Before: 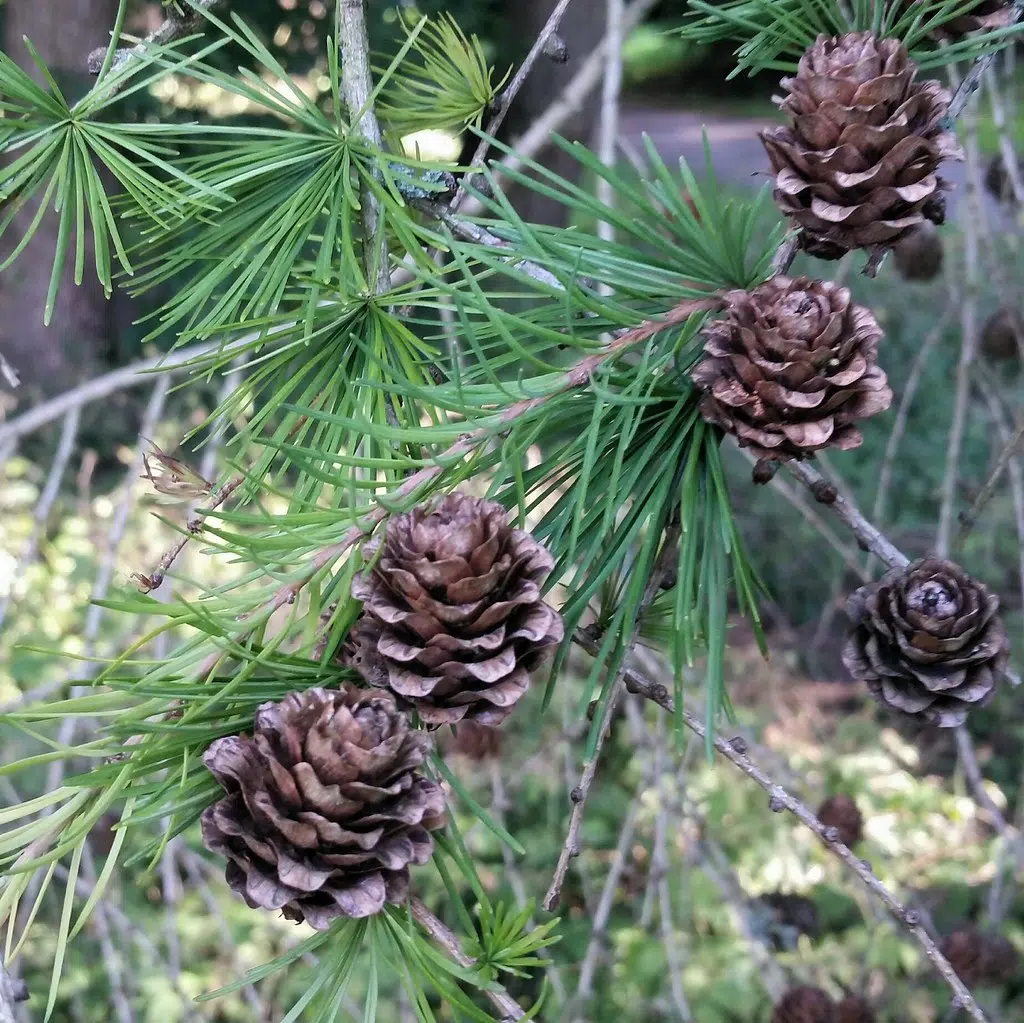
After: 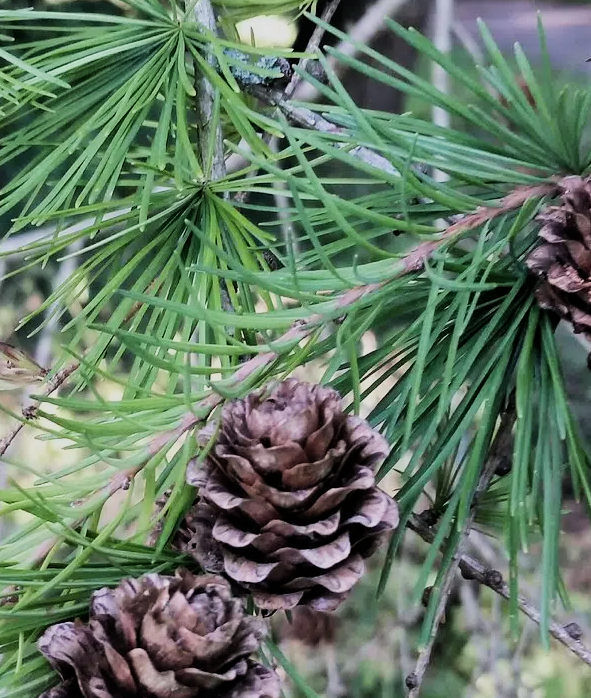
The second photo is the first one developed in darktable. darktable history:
crop: left 16.202%, top 11.208%, right 26.045%, bottom 20.557%
filmic rgb: black relative exposure -7.5 EV, white relative exposure 5 EV, hardness 3.31, contrast 1.3, contrast in shadows safe
shadows and highlights: soften with gaussian
